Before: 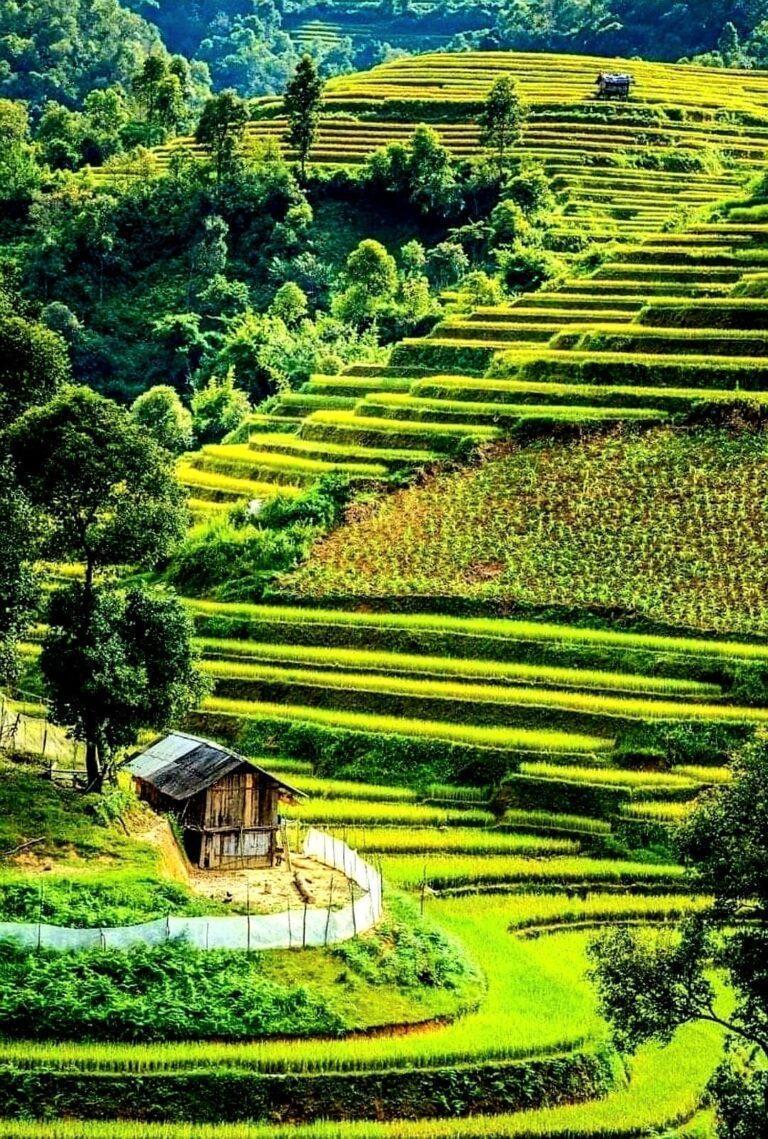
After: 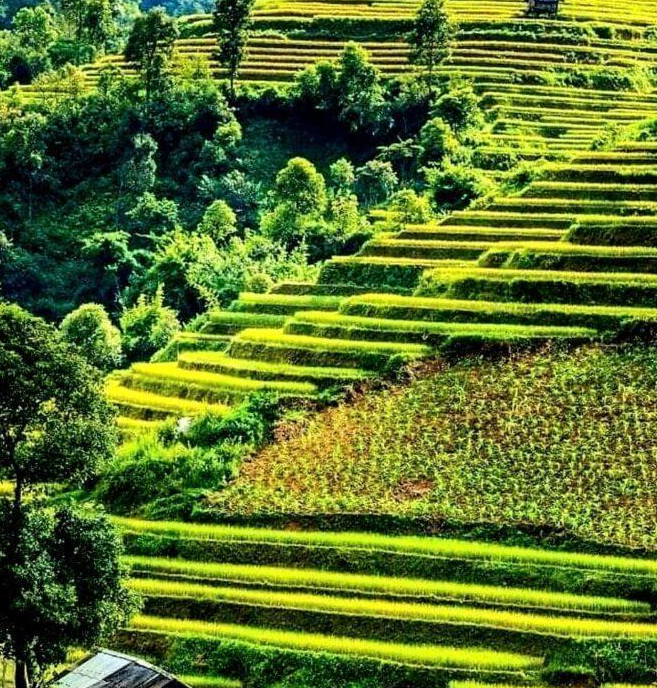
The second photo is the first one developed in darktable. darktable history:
rgb levels: preserve colors max RGB
white balance: red 1, blue 1
crop and rotate: left 9.345%, top 7.22%, right 4.982%, bottom 32.331%
